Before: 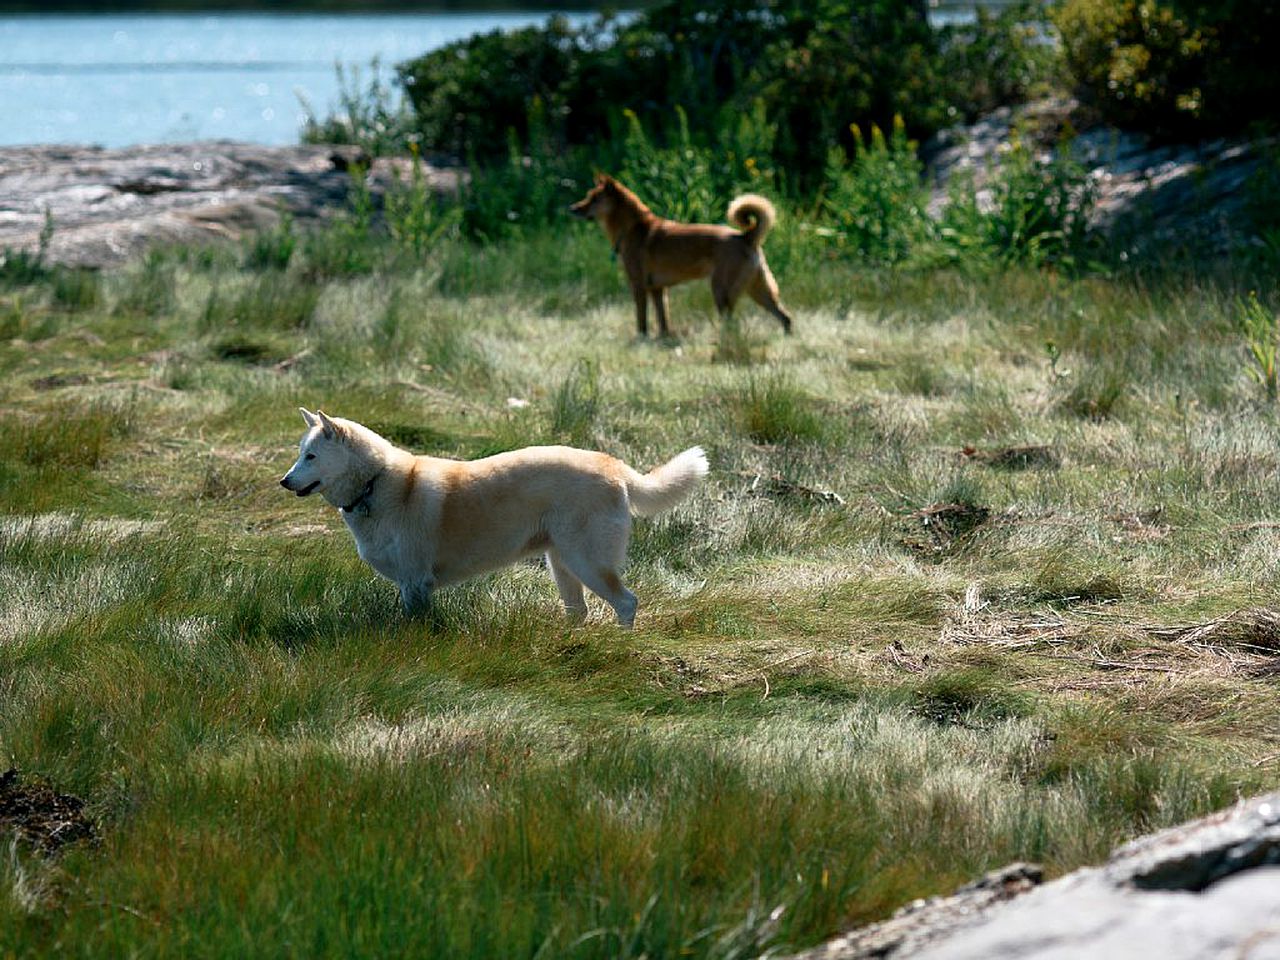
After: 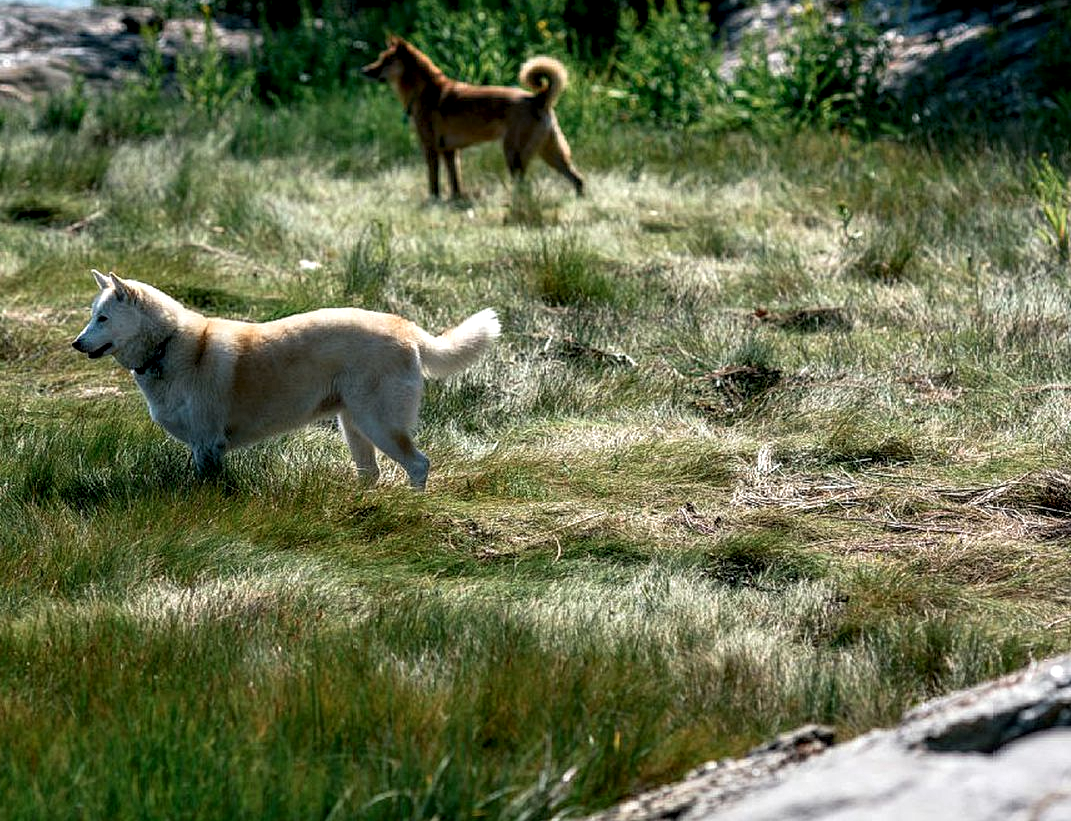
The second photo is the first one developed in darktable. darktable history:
crop: left 16.284%, top 14.429%
local contrast: highlights 21%, detail 150%
